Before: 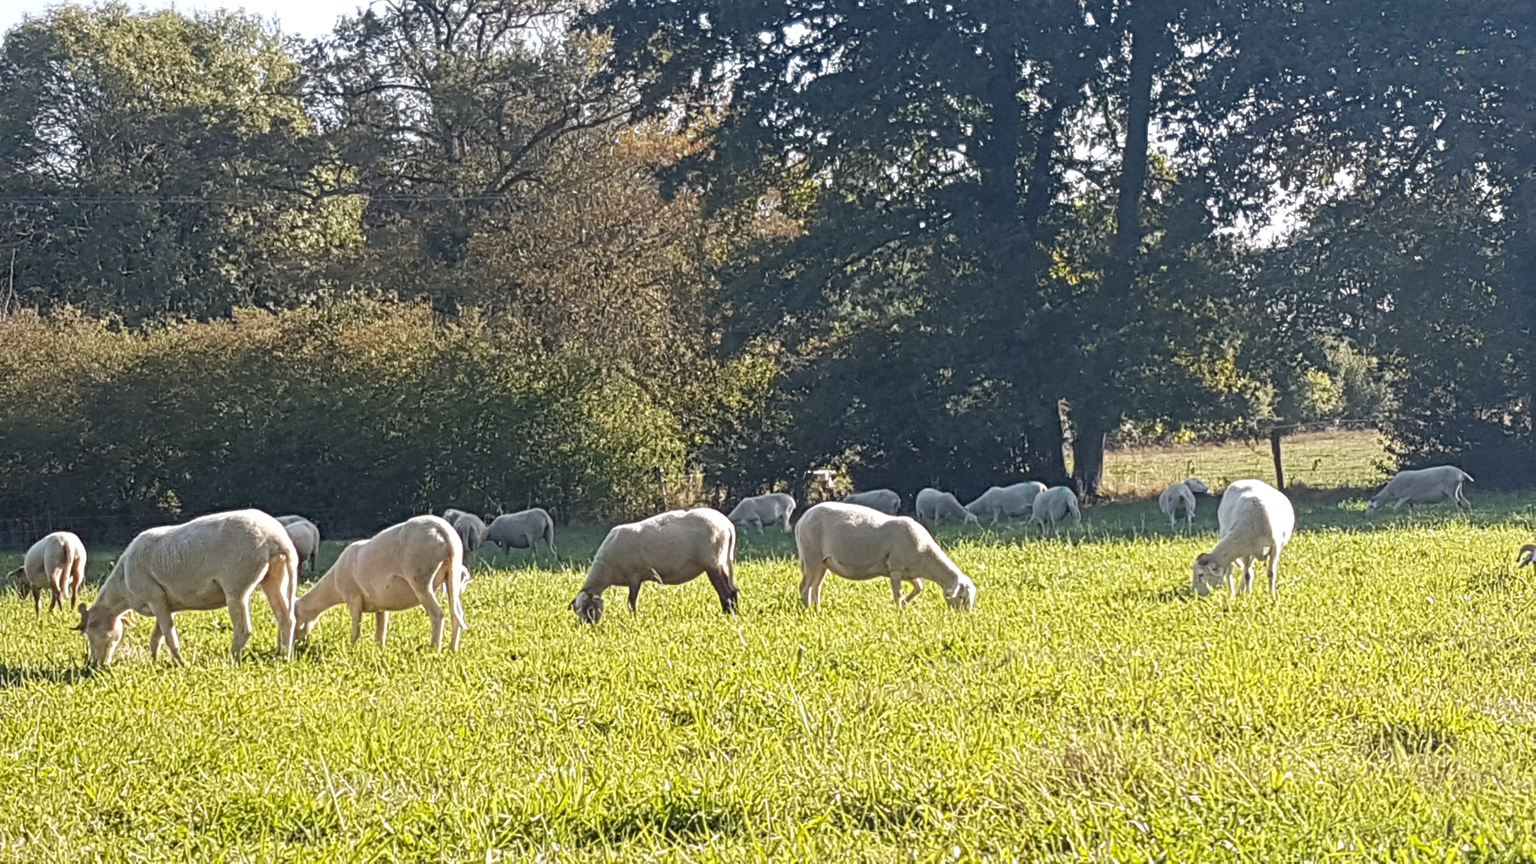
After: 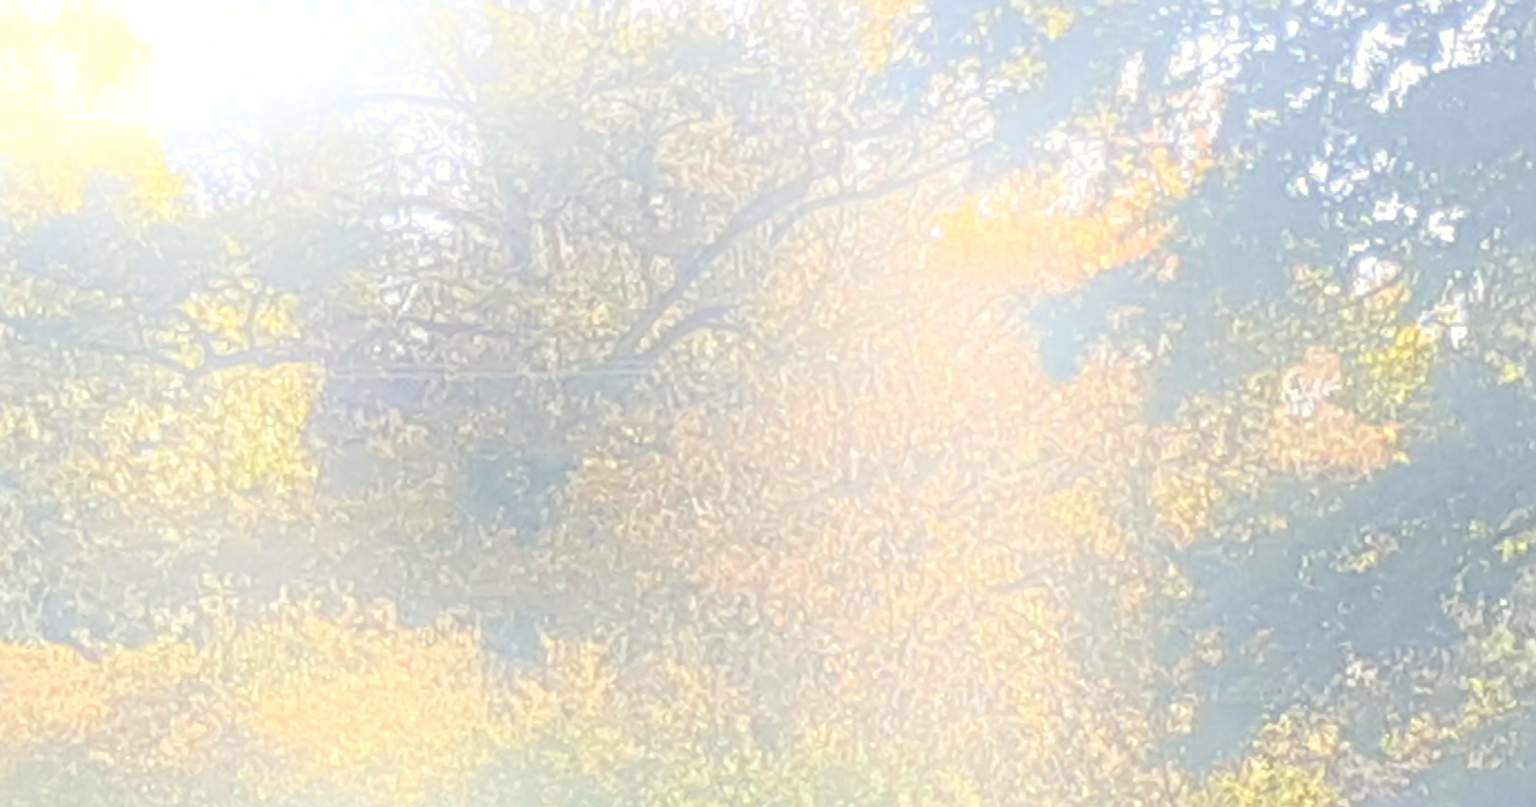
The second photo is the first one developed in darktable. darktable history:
sharpen: on, module defaults
crop: left 15.452%, top 5.459%, right 43.956%, bottom 56.62%
bloom: size 25%, threshold 5%, strength 90%
color correction: highlights b* 3
